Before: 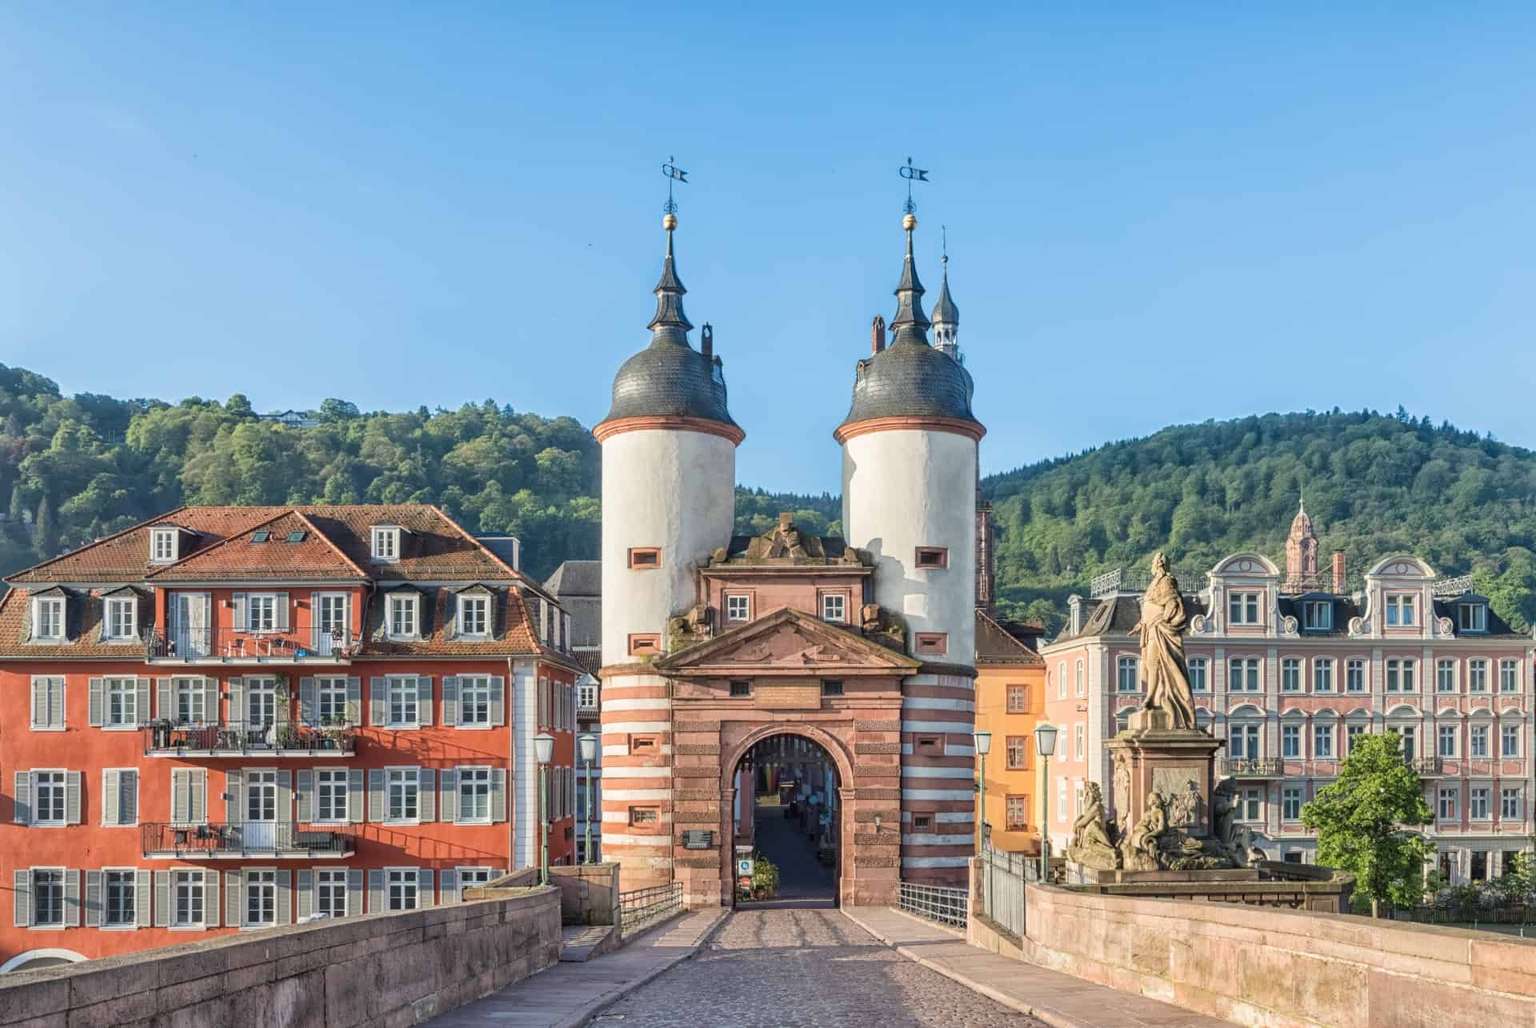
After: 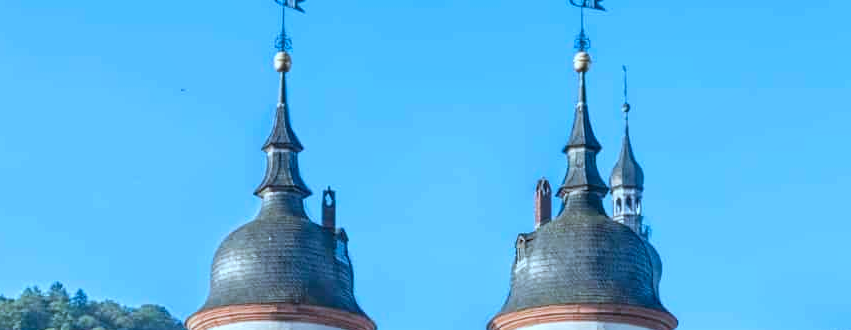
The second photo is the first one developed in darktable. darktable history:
local contrast: highlights 104%, shadows 101%, detail 119%, midtone range 0.2
color zones: curves: ch0 [(0, 0.5) (0.143, 0.5) (0.286, 0.456) (0.429, 0.5) (0.571, 0.5) (0.714, 0.5) (0.857, 0.5) (1, 0.5)]; ch1 [(0, 0.5) (0.143, 0.5) (0.286, 0.422) (0.429, 0.5) (0.571, 0.5) (0.714, 0.5) (0.857, 0.5) (1, 0.5)]
crop: left 28.958%, top 16.817%, right 26.719%, bottom 57.482%
color calibration: x 0.395, y 0.386, temperature 3709.57 K
